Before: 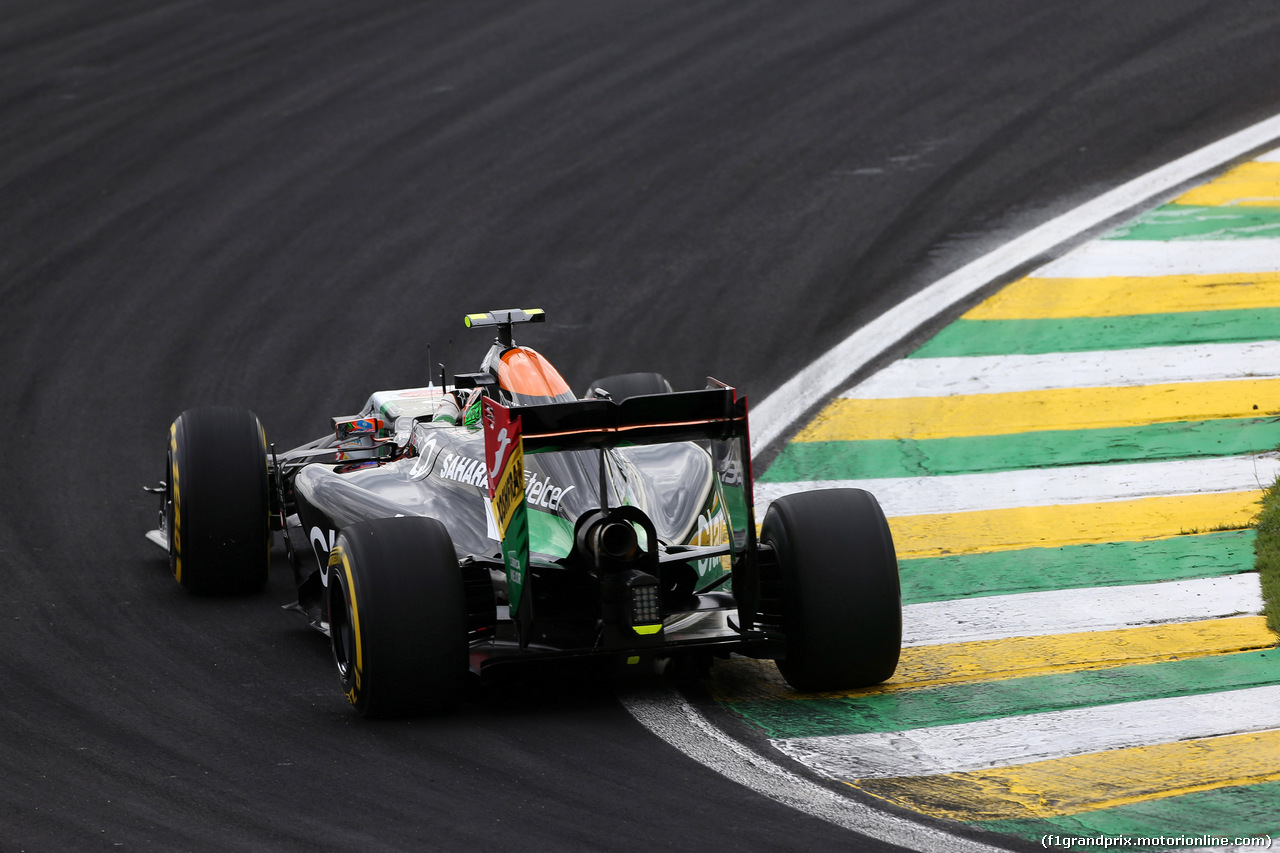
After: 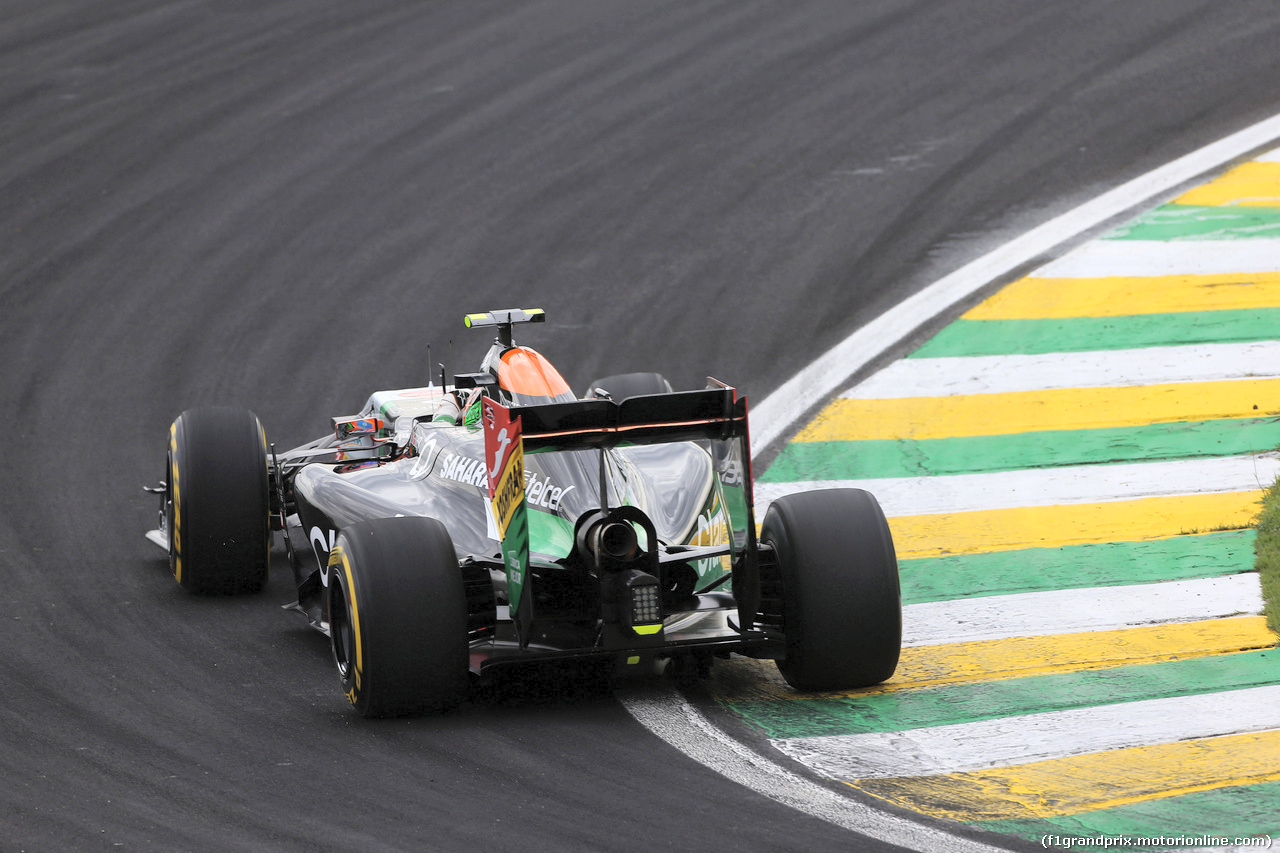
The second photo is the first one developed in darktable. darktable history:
contrast brightness saturation: brightness 0.282
